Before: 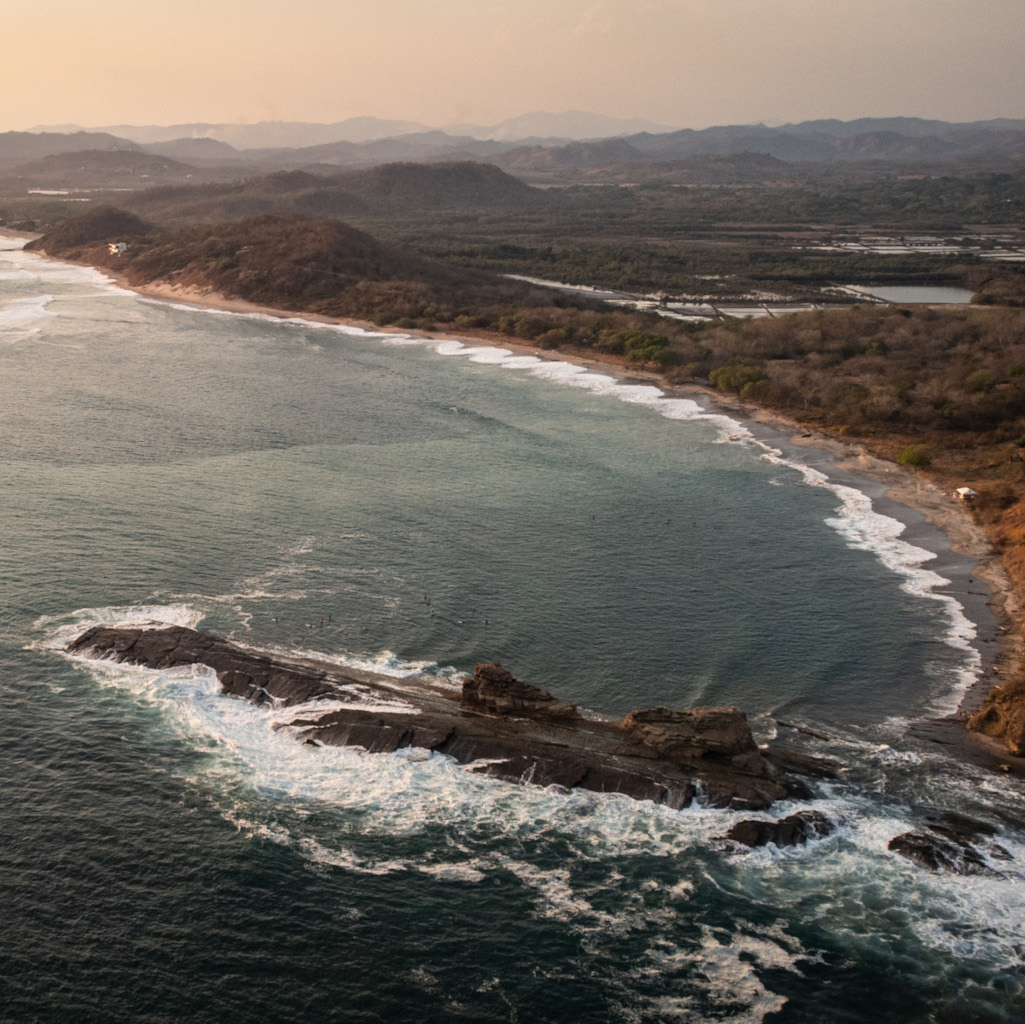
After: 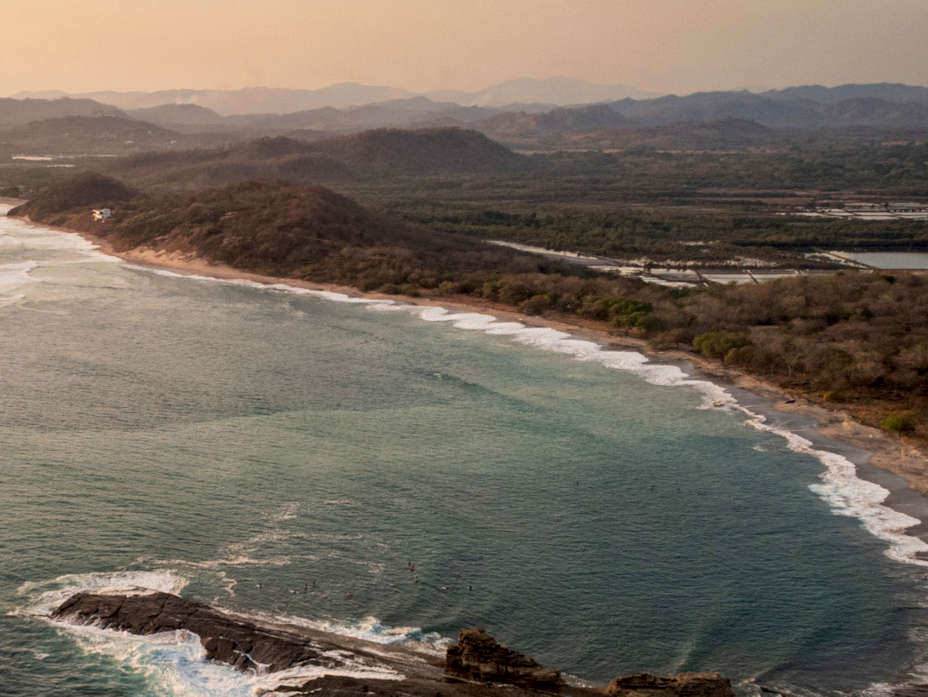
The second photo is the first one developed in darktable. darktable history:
velvia: on, module defaults
exposure: black level correction 0.009, exposure -0.158 EV, compensate highlight preservation false
crop: left 1.626%, top 3.386%, right 7.76%, bottom 28.457%
